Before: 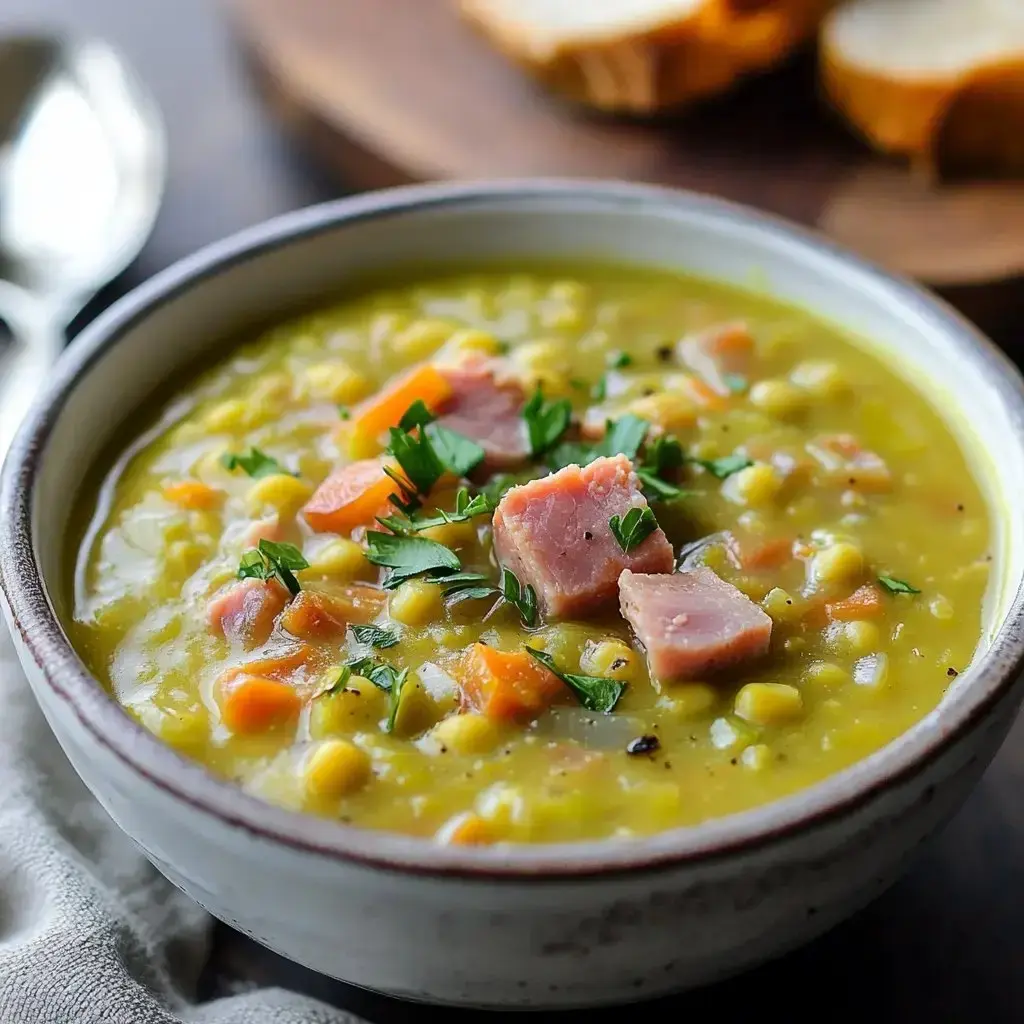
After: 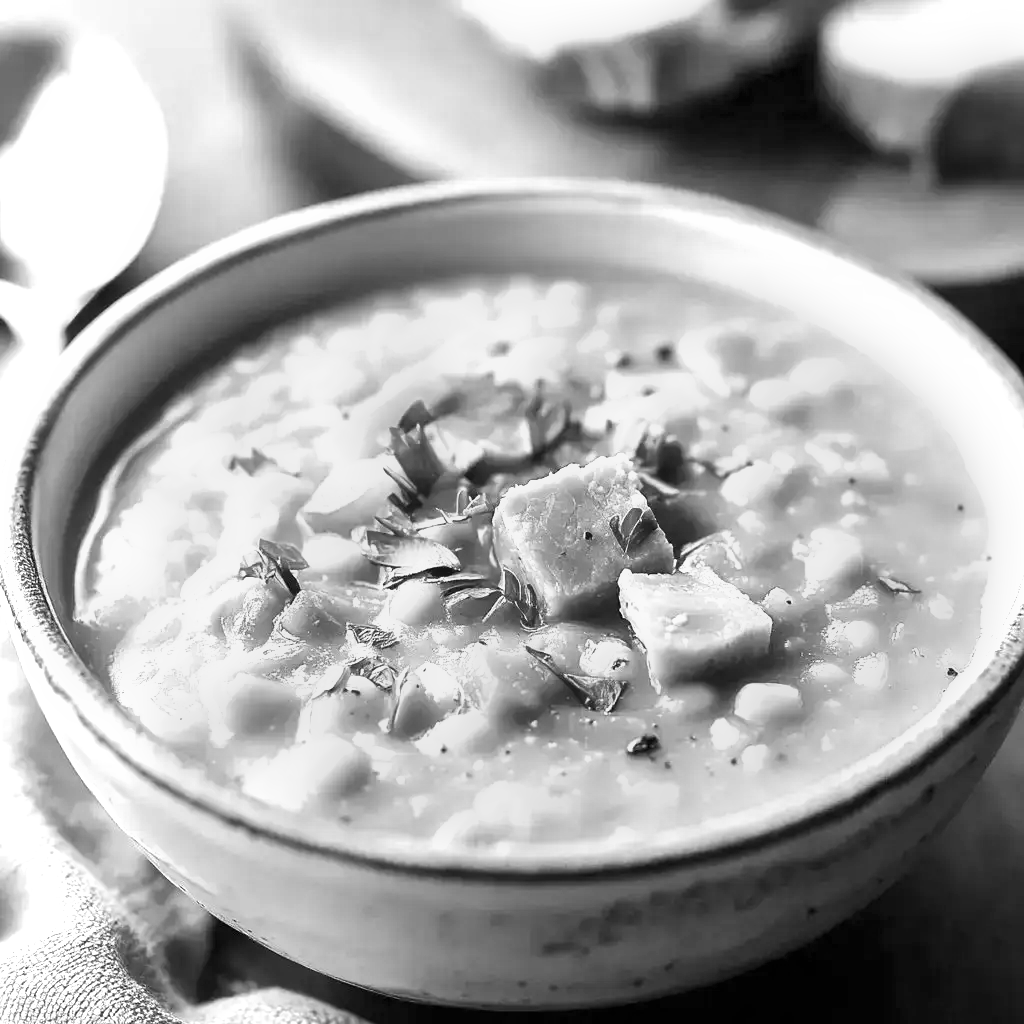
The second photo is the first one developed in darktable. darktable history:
monochrome: size 1
color balance rgb: perceptual saturation grading › global saturation 20%, perceptual saturation grading › highlights -25%, perceptual saturation grading › shadows 25%
exposure: black level correction 0, exposure 1.2 EV, compensate exposure bias true, compensate highlight preservation false
velvia: on, module defaults
